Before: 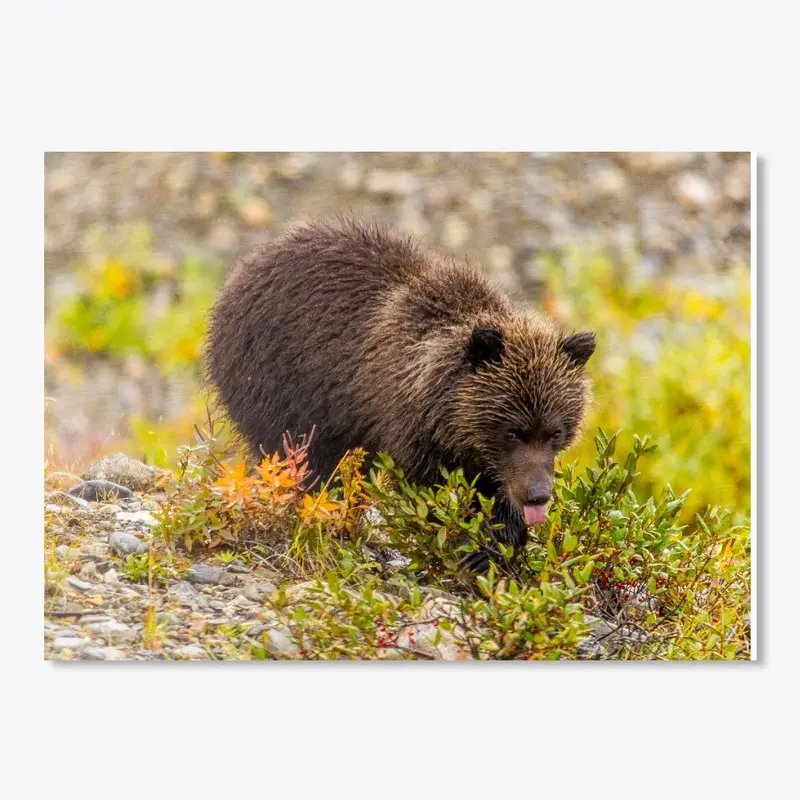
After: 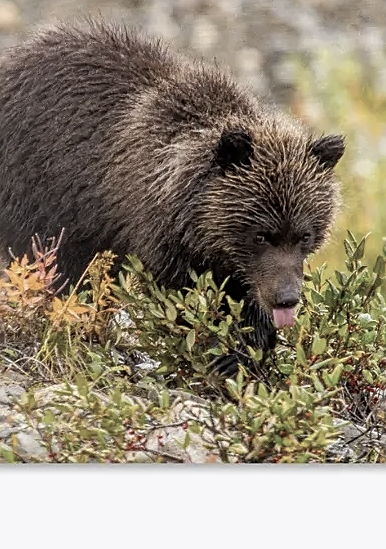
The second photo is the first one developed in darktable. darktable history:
crop: left 31.379%, top 24.658%, right 20.326%, bottom 6.628%
color zones: curves: ch1 [(0, 0.292) (0.001, 0.292) (0.2, 0.264) (0.4, 0.248) (0.6, 0.248) (0.8, 0.264) (0.999, 0.292) (1, 0.292)]
sharpen: on, module defaults
